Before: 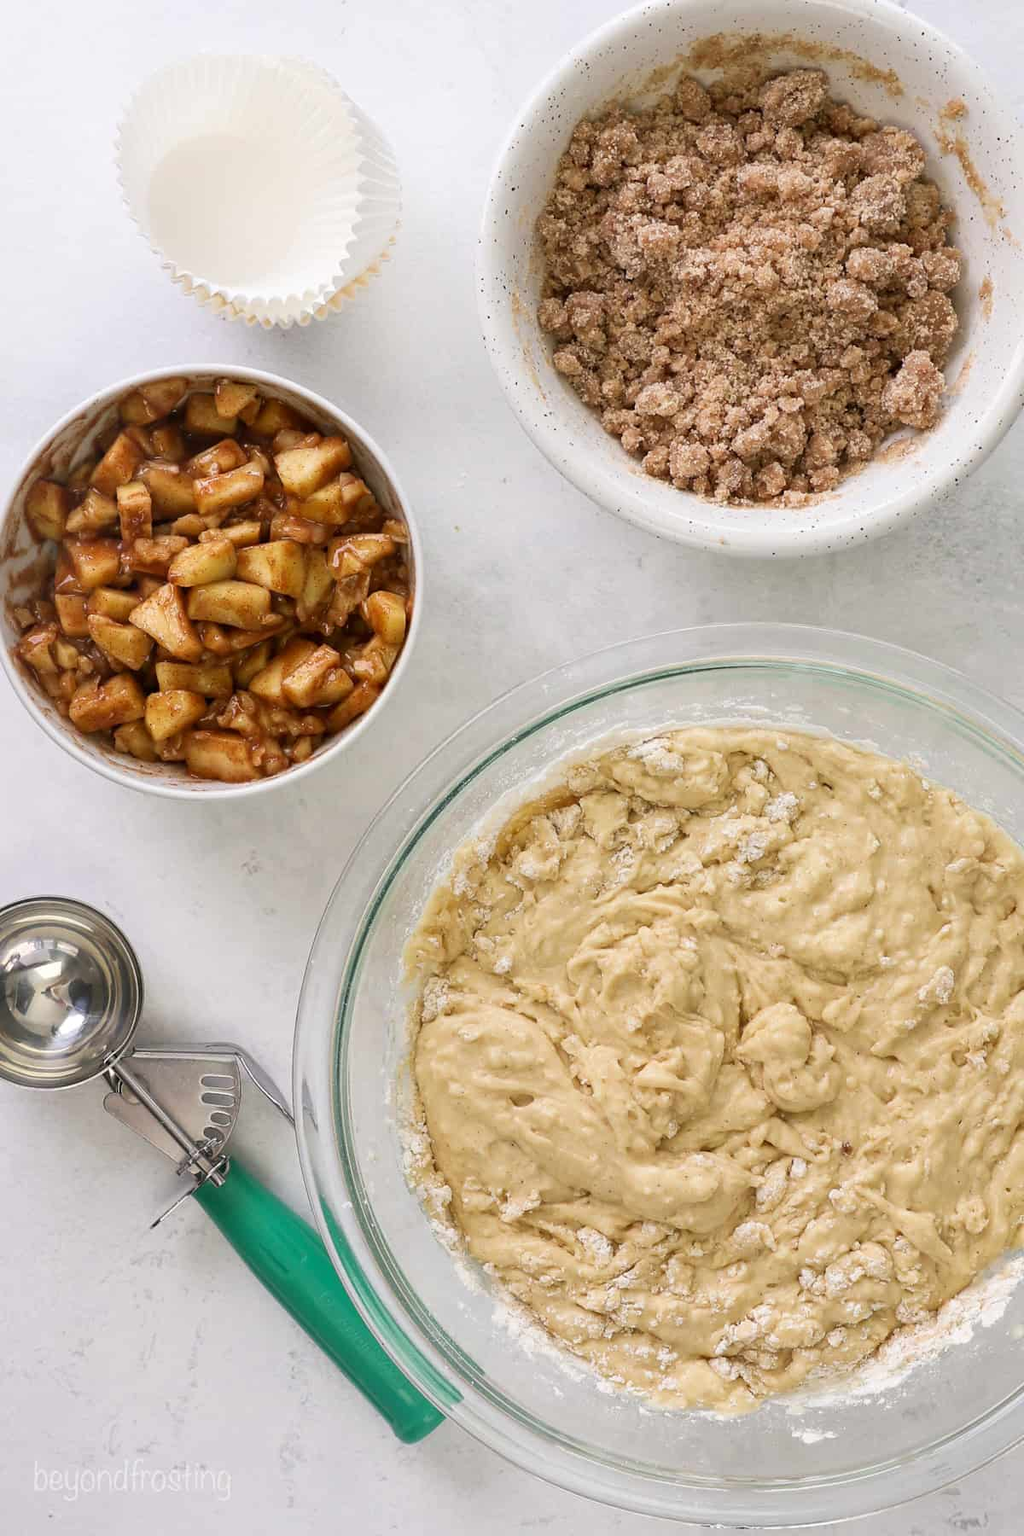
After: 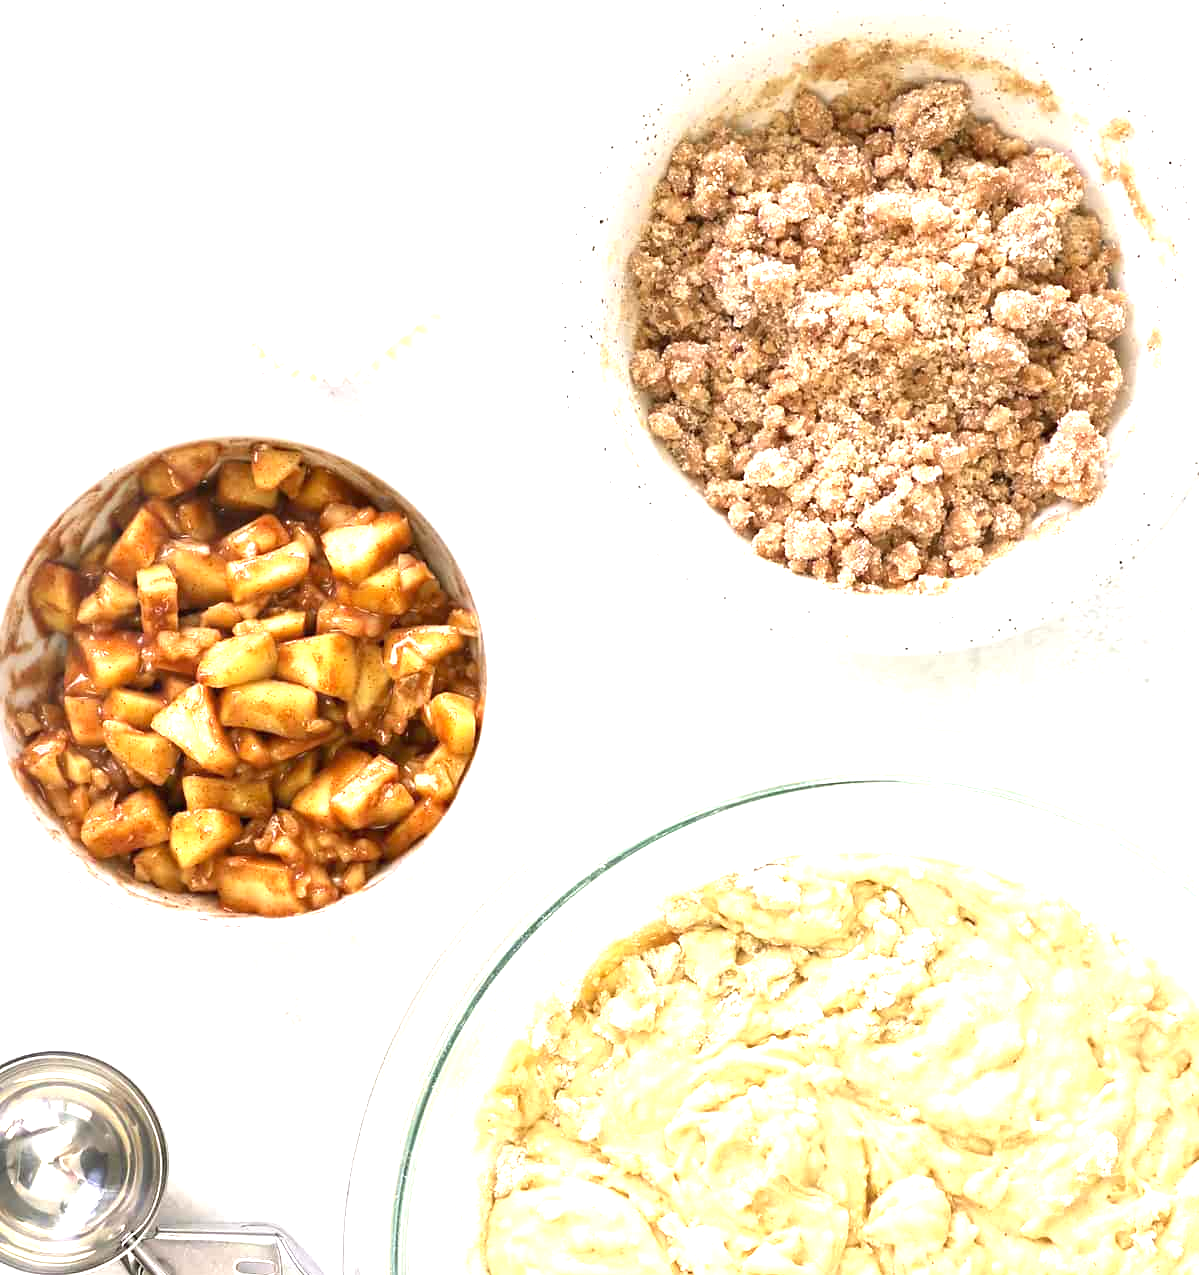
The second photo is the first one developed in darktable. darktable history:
exposure: black level correction 0, exposure 1.502 EV, compensate exposure bias true, compensate highlight preservation false
crop: right 0%, bottom 29.136%
